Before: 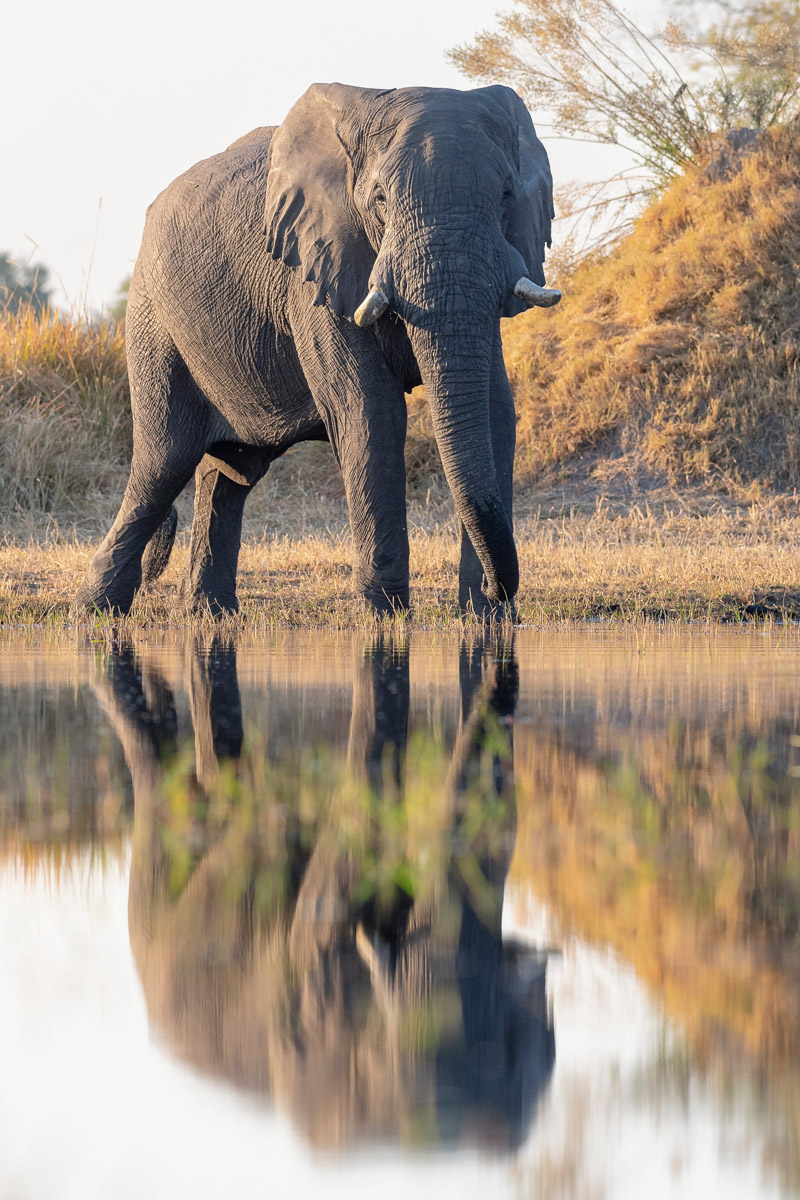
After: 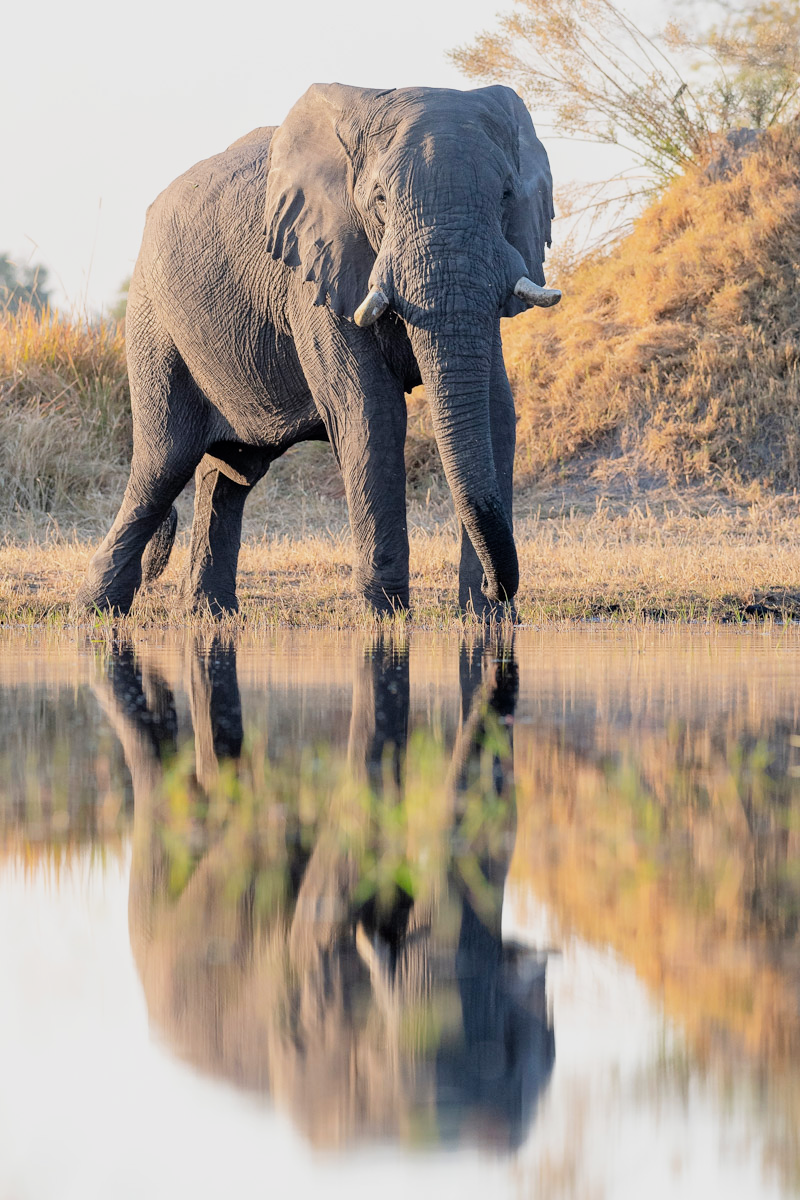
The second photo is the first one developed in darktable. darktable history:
filmic rgb: hardness 4.17
exposure: black level correction 0.001, exposure 0.5 EV, compensate exposure bias true, compensate highlight preservation false
